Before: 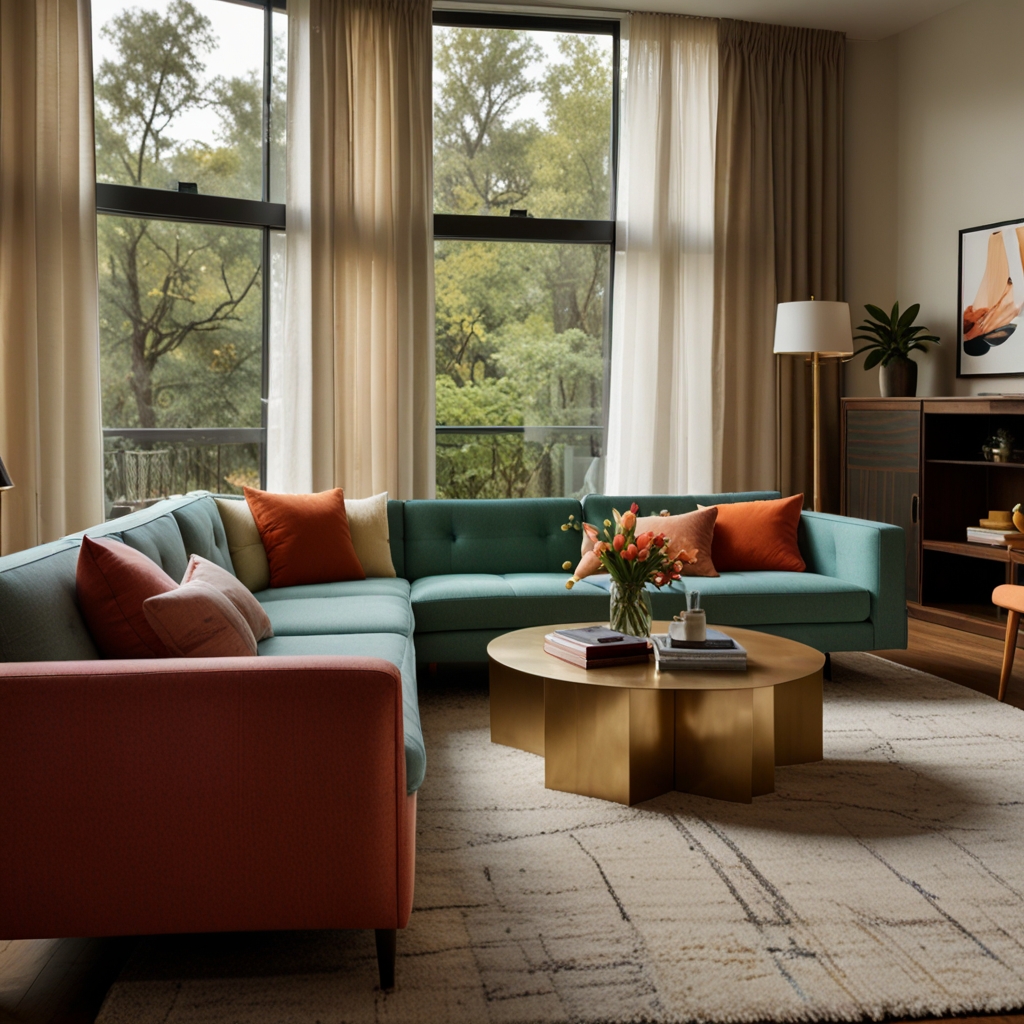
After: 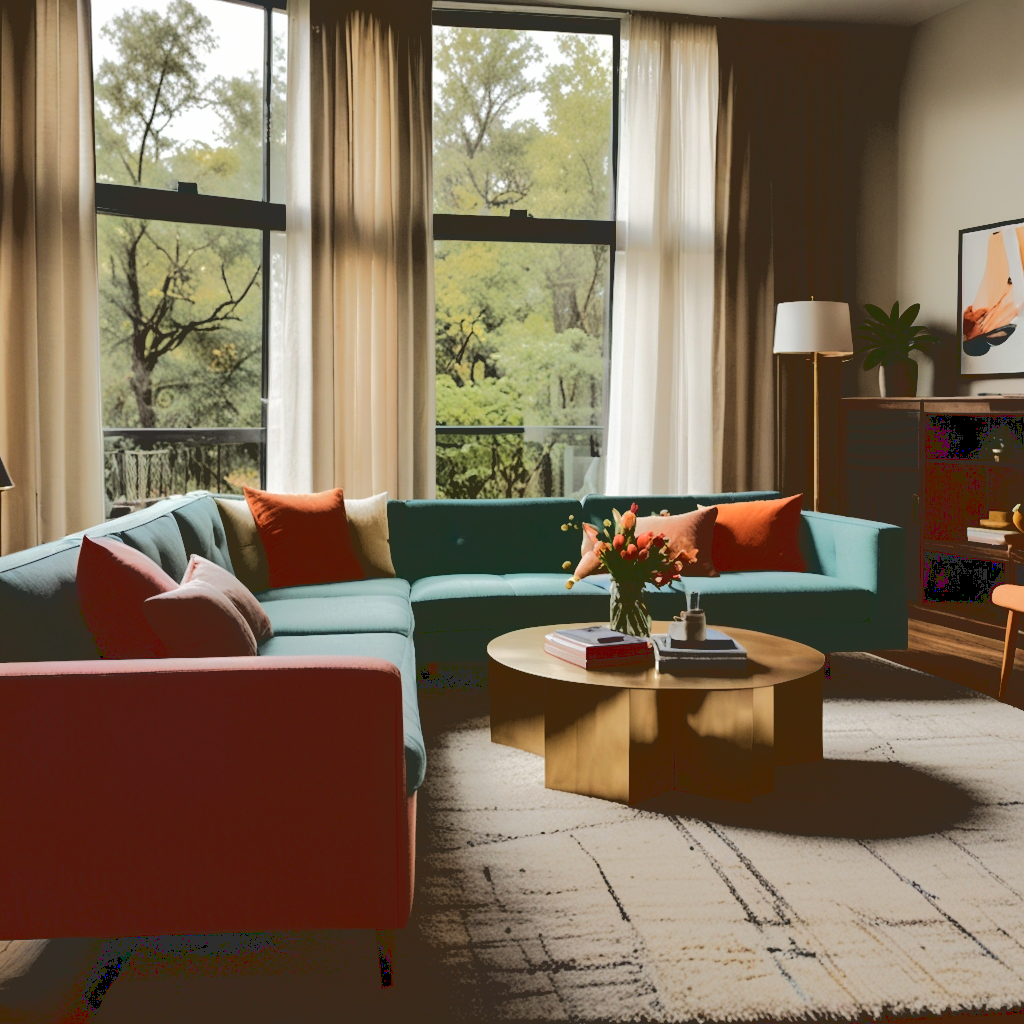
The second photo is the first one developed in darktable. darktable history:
base curve: curves: ch0 [(0.065, 0.026) (0.236, 0.358) (0.53, 0.546) (0.777, 0.841) (0.924, 0.992)]
